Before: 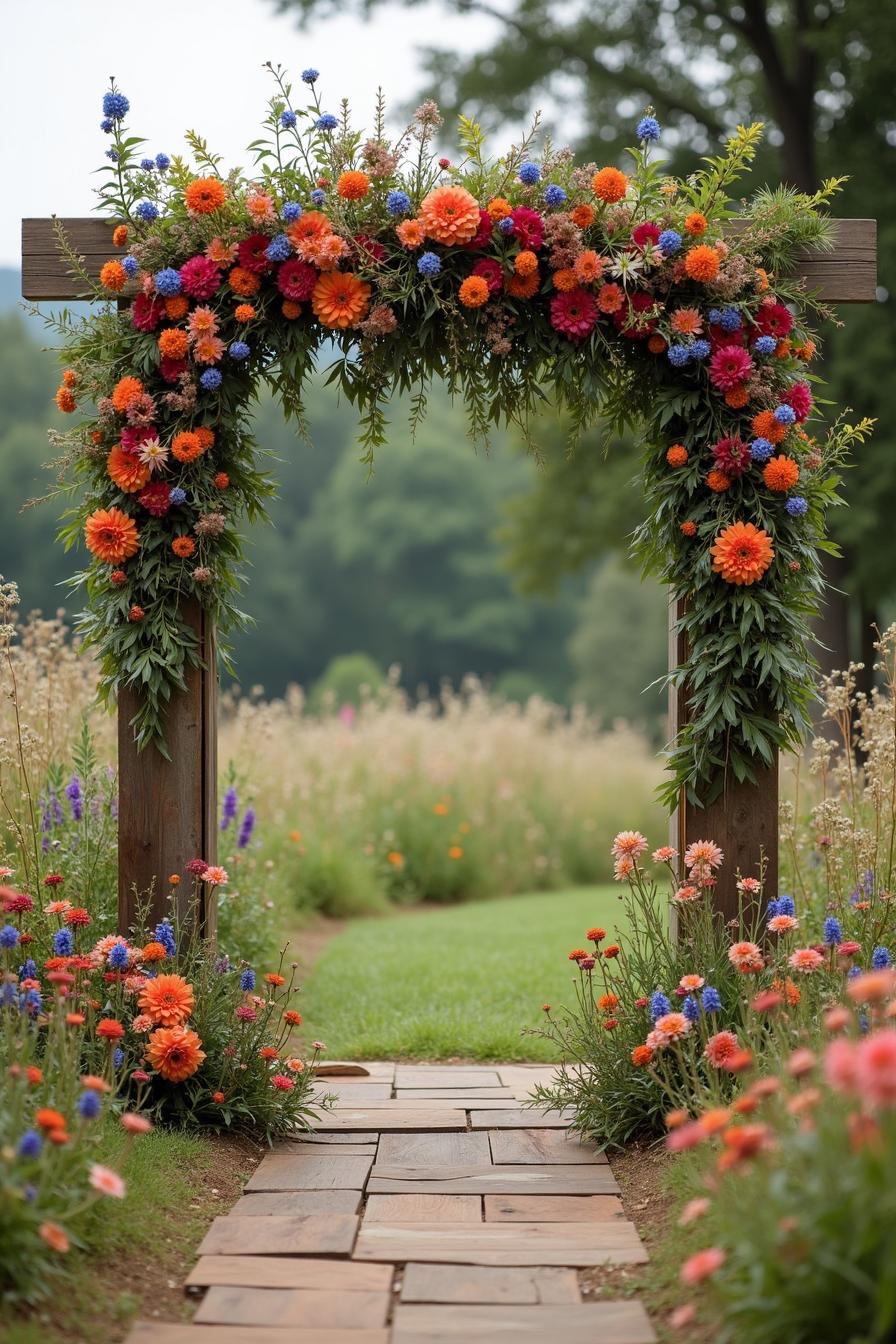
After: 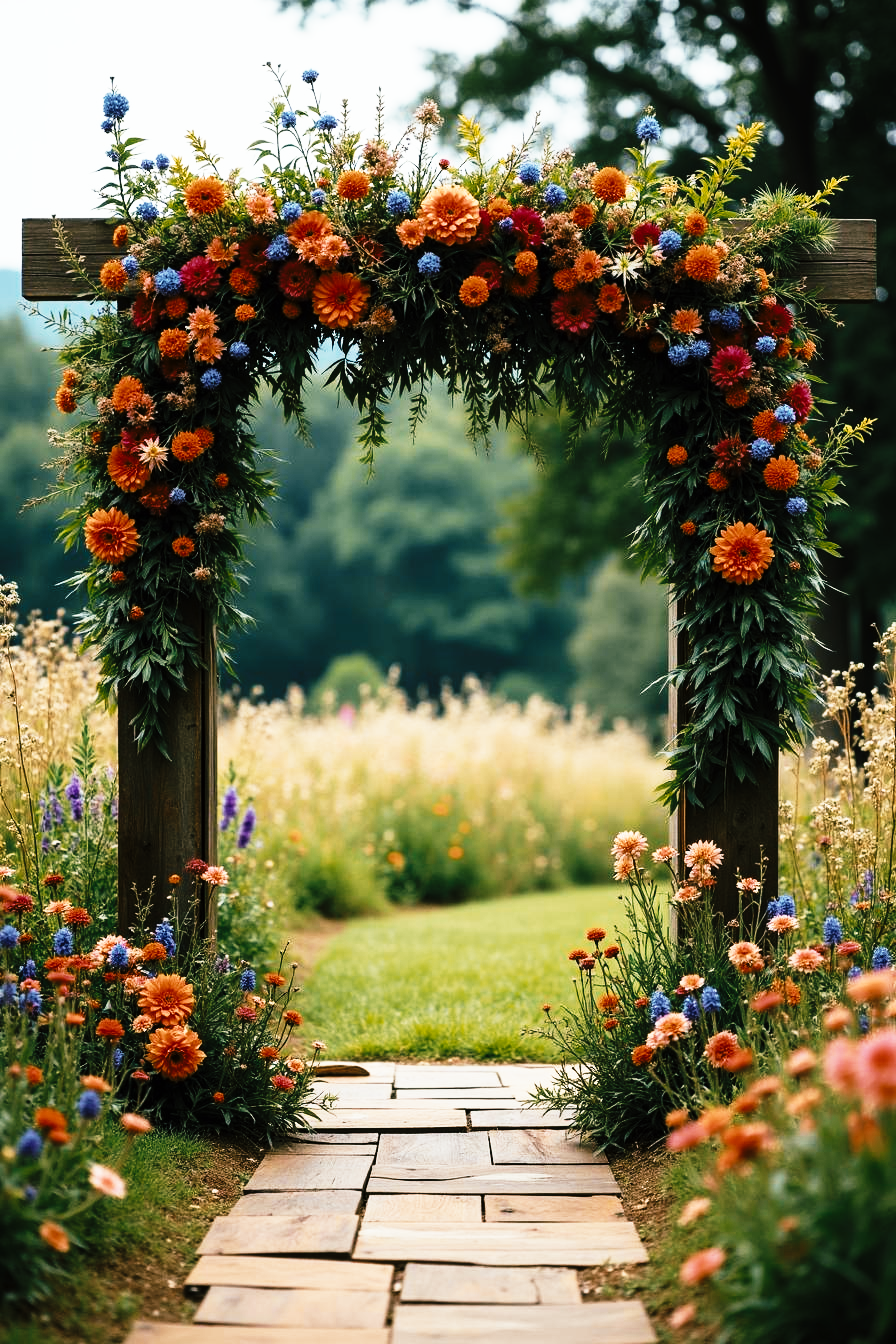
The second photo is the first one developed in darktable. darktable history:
tone curve: curves: ch0 [(0, 0) (0.003, 0.002) (0.011, 0.005) (0.025, 0.011) (0.044, 0.017) (0.069, 0.021) (0.1, 0.027) (0.136, 0.035) (0.177, 0.05) (0.224, 0.076) (0.277, 0.126) (0.335, 0.212) (0.399, 0.333) (0.468, 0.473) (0.543, 0.627) (0.623, 0.784) (0.709, 0.9) (0.801, 0.963) (0.898, 0.988) (1, 1)], preserve colors none
color look up table: target L [95.95, 68.89, 74.58, 58.76, 51.68, 65.63, 56.9, 59.02, 62.62, 54.89, 42.47, 27.99, 200.02, 73.53, 63.97, 55.35, 53.98, 47.22, 38.91, 50.84, 40.52, 31.5, 15.34, 5.643, 0.155, 84.44, 80.03, 70.54, 69.2, 44.59, 57.74, 50.17, 46.55, 47.75, 39.78, 36.25, 34.62, 38.98, 38.07, 25.01, 36.32, 17.11, 78.87, 58.72, 68.34, 56.71, 46.51, 33.6, 41.55], target a [-1.479, 2.154, 0.035, -18.63, -25.09, -1.71, -24.32, -16.03, -1.112, -18.65, -19.01, -19.54, 0, 11.46, 9.985, 9.771, 24.97, 25.66, 30.95, 19.83, 12.29, 19.48, -0.131, 8.792, 0.75, 2.121, 12.26, 15.73, -6.536, 39.73, 20.88, 31.93, 6.916, -5.949, 34.36, 29.71, 29.3, 1.072, -0.944, 21.13, 1.502, 34.88, -18.92, -17.43, -17.11, -15.5, -12.56, -8.405, -5.774], target b [19.88, 46.29, 30.23, -11.14, 27.95, 41.69, 19.43, 16.5, 6.644, -6.654, 11.91, 14.21, 0, 6.883, 26.59, 33.65, -1.395, 30.78, 33.71, 2.652, 29.28, 34.85, 5.855, 3.664, -0.567, -2.869, -7.969, -16.29, -17.09, -23.14, -18.2, -15.05, -11.88, -19.81, -24.83, 5.839, -10.73, -22.93, -19.45, -26.9, -21.06, -36.63, -15.19, -14.29, -7.516, -14.47, -8.544, -4.764, -15.22], num patches 49
